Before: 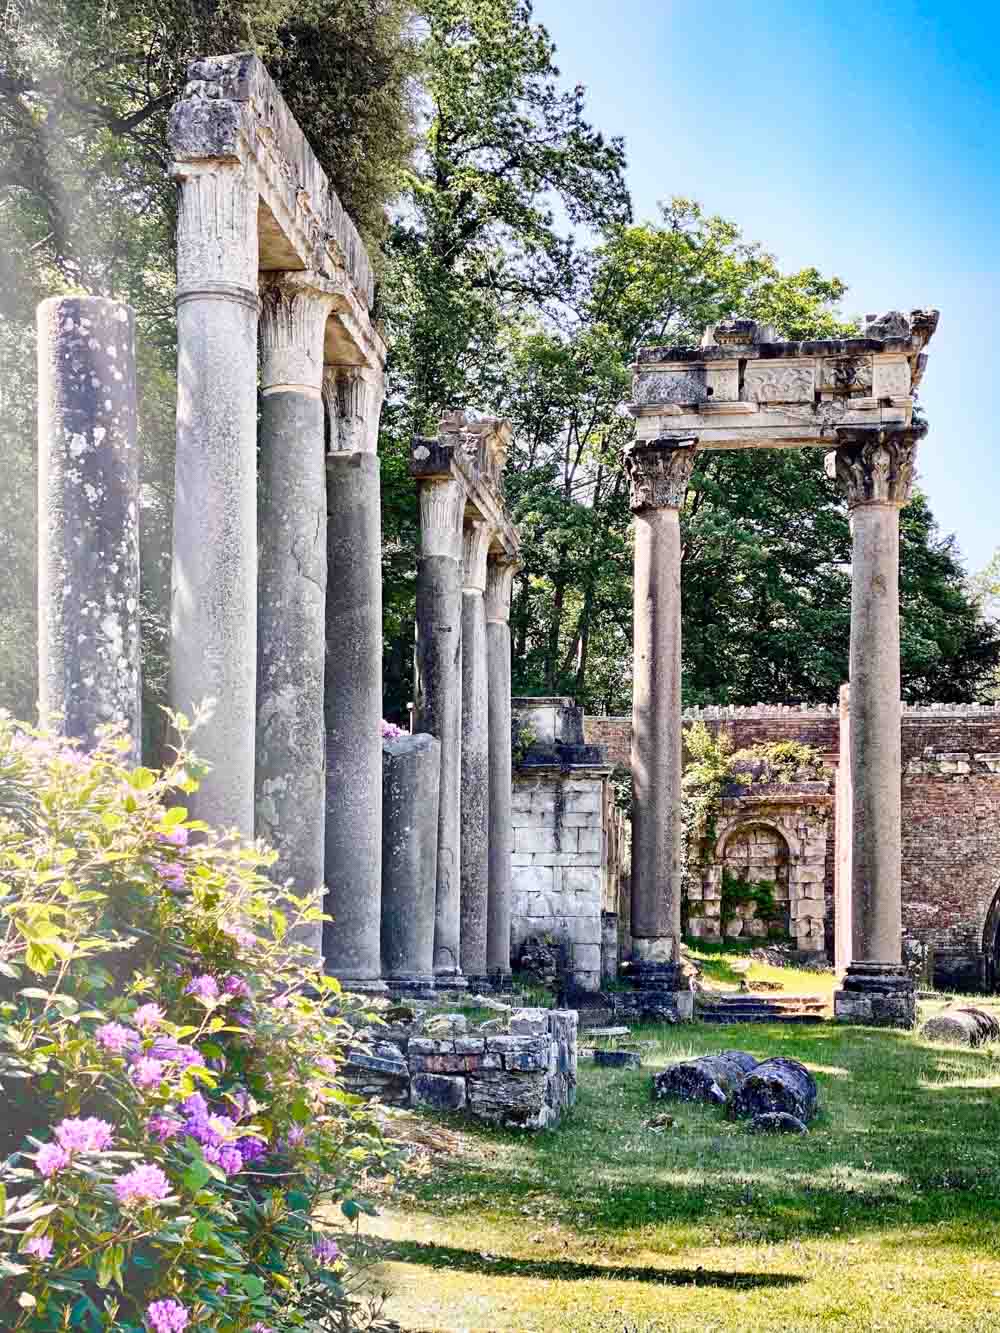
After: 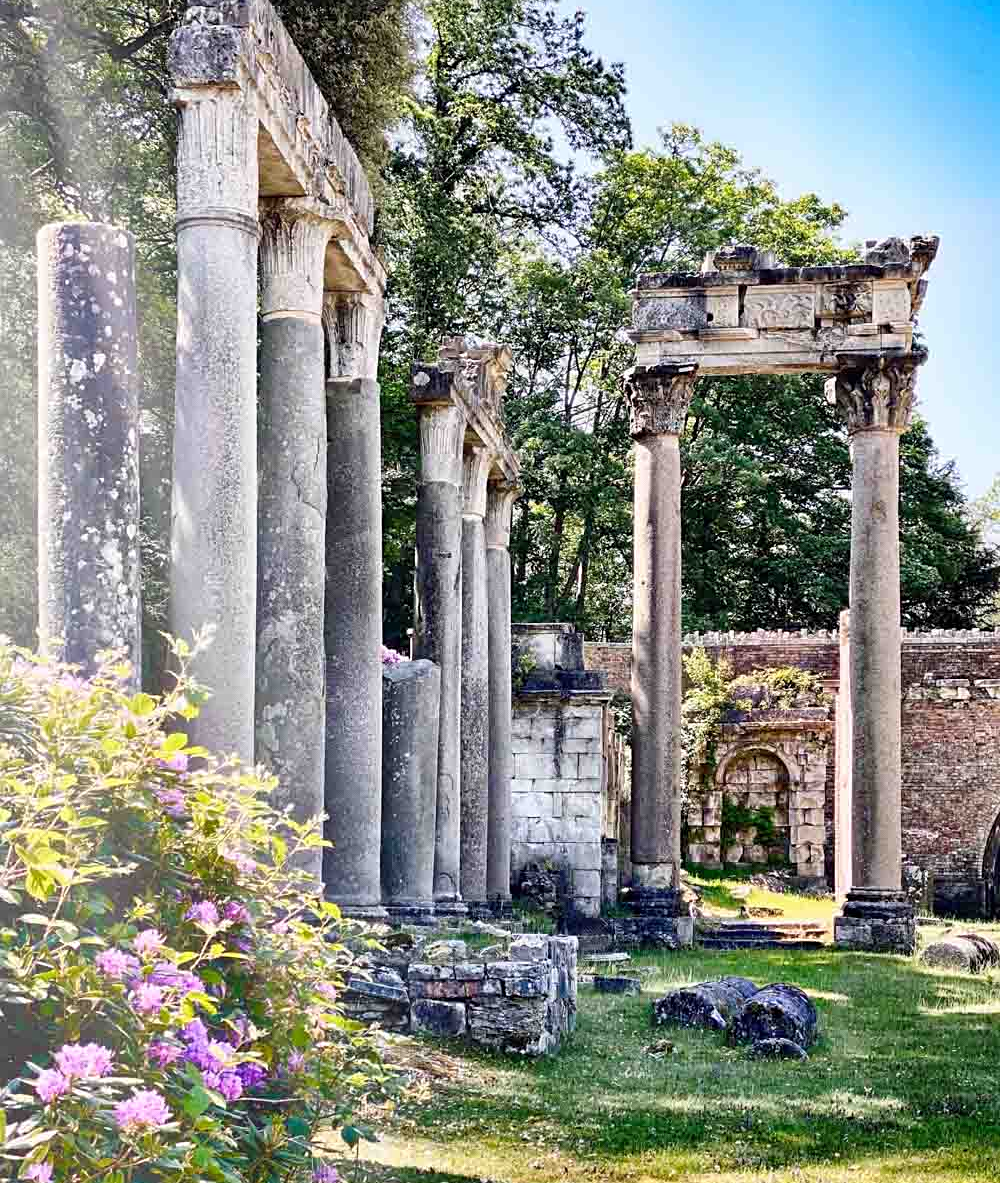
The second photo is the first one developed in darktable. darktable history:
sharpen: amount 0.2
crop and rotate: top 5.609%, bottom 5.609%
